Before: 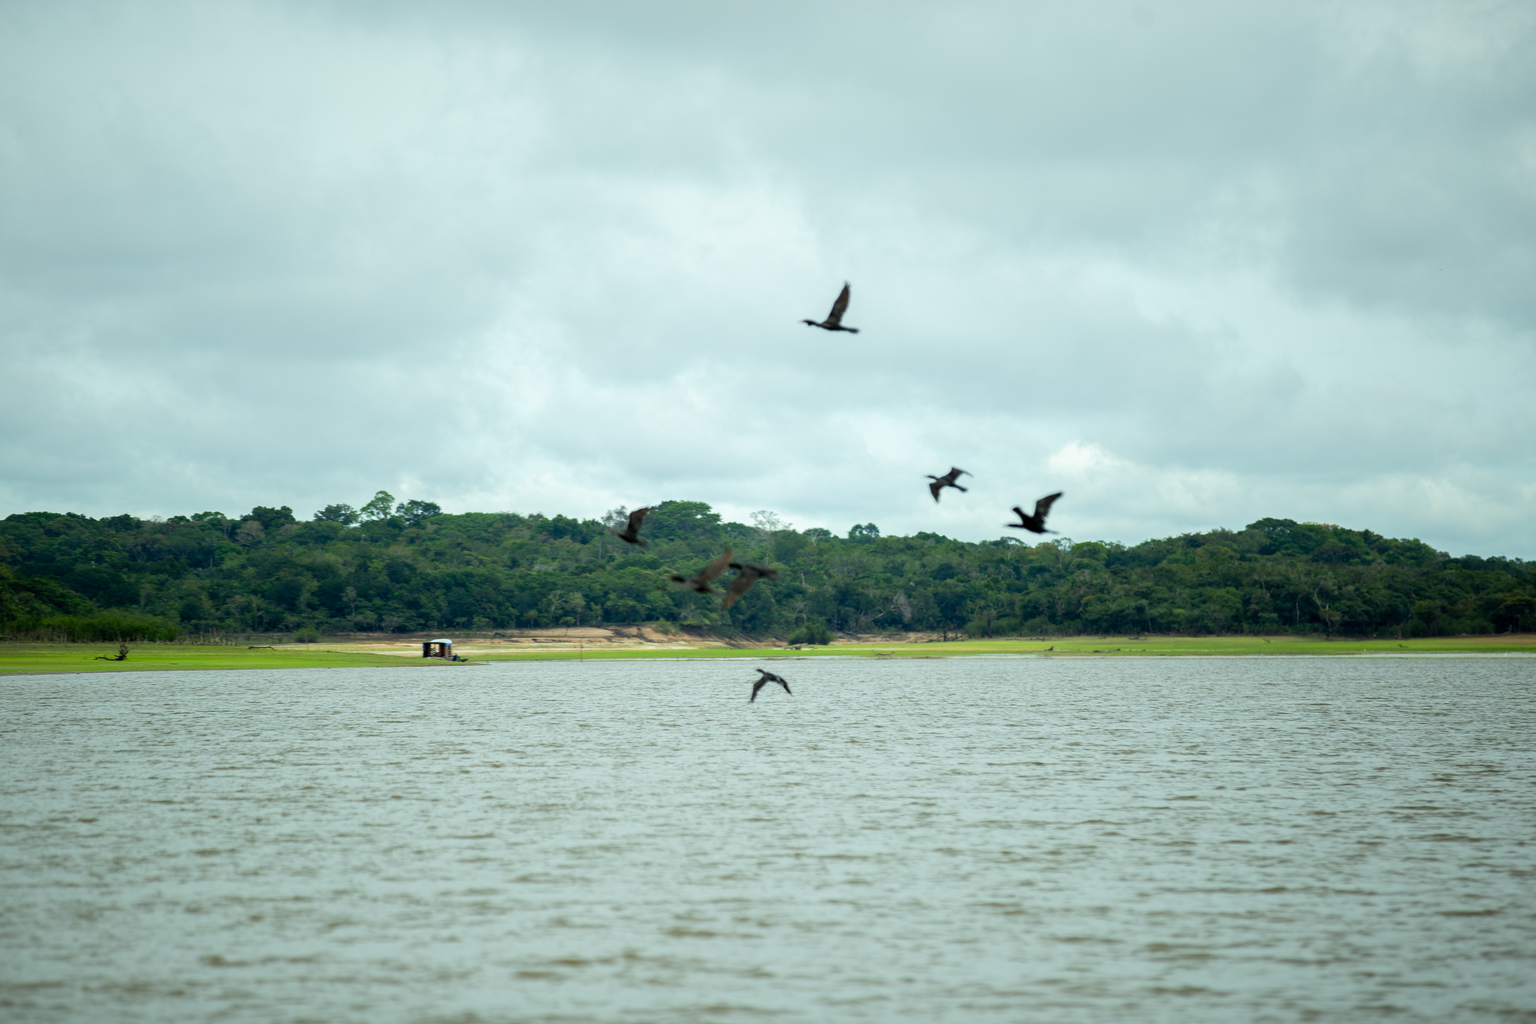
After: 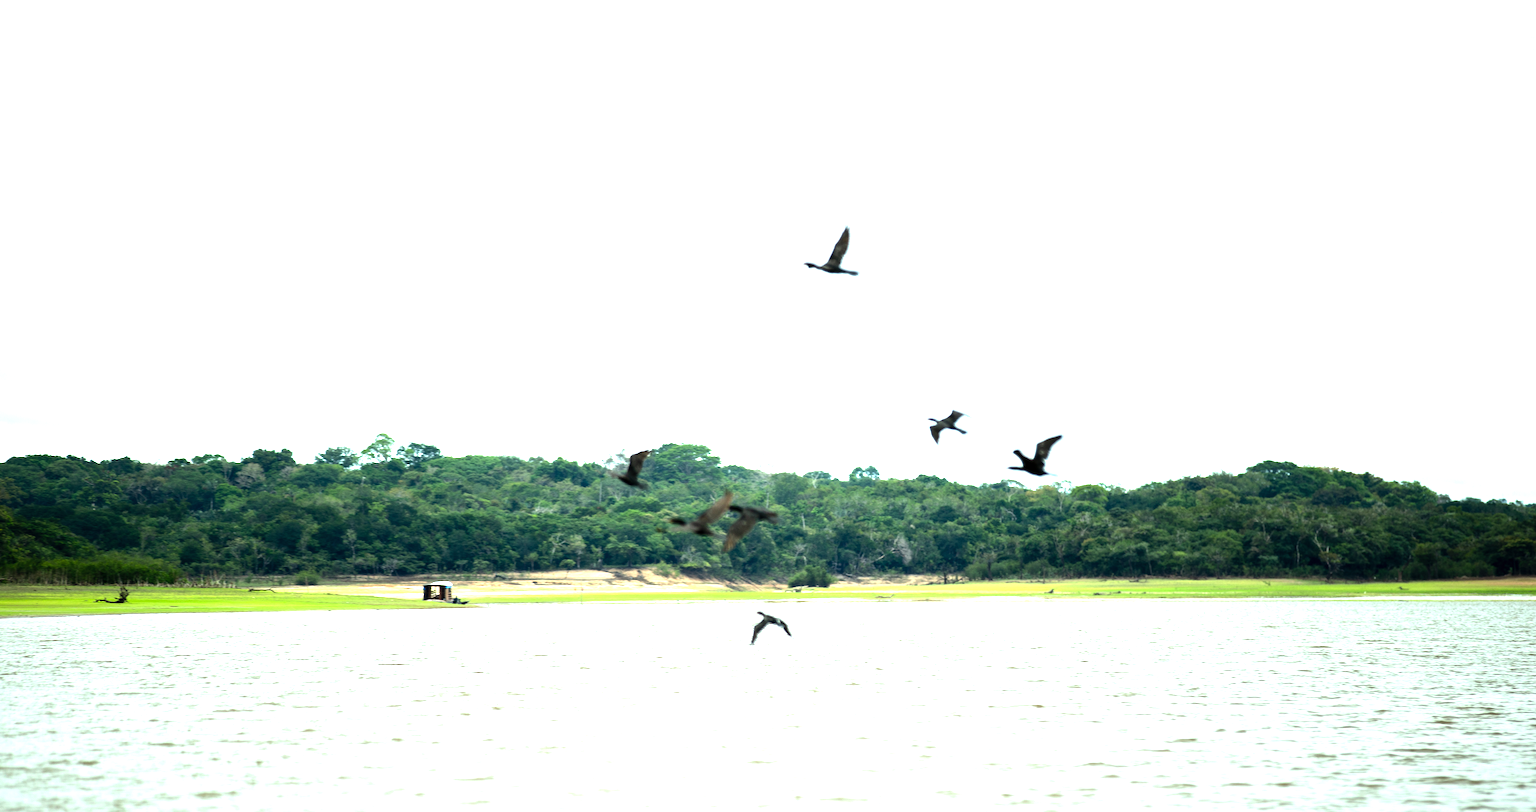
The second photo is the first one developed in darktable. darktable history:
tone equalizer: -8 EV -0.75 EV, -7 EV -0.7 EV, -6 EV -0.6 EV, -5 EV -0.4 EV, -3 EV 0.4 EV, -2 EV 0.6 EV, -1 EV 0.7 EV, +0 EV 0.75 EV, edges refinement/feathering 500, mask exposure compensation -1.57 EV, preserve details no
crop and rotate: top 5.667%, bottom 14.937%
white balance: red 1.009, blue 0.985
exposure: black level correction 0, exposure 1 EV, compensate exposure bias true, compensate highlight preservation false
